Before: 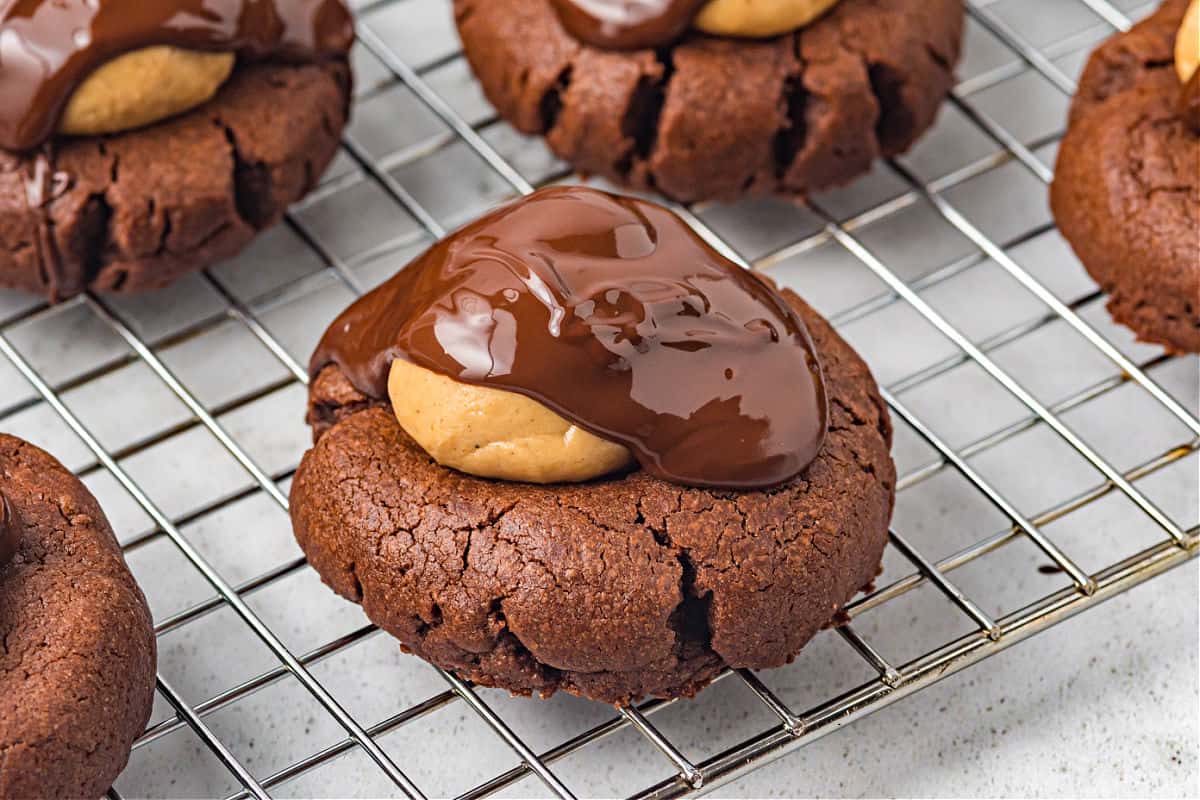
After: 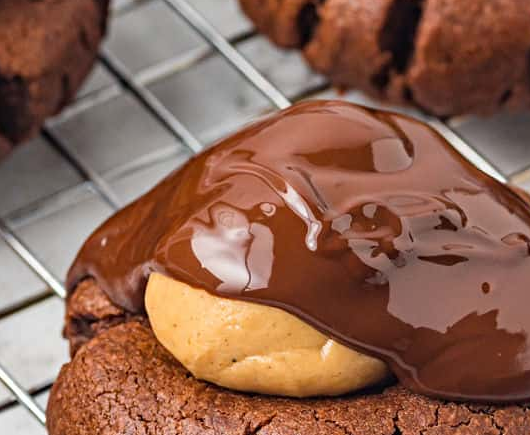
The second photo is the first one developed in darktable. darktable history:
crop: left 20.326%, top 10.808%, right 35.433%, bottom 34.767%
